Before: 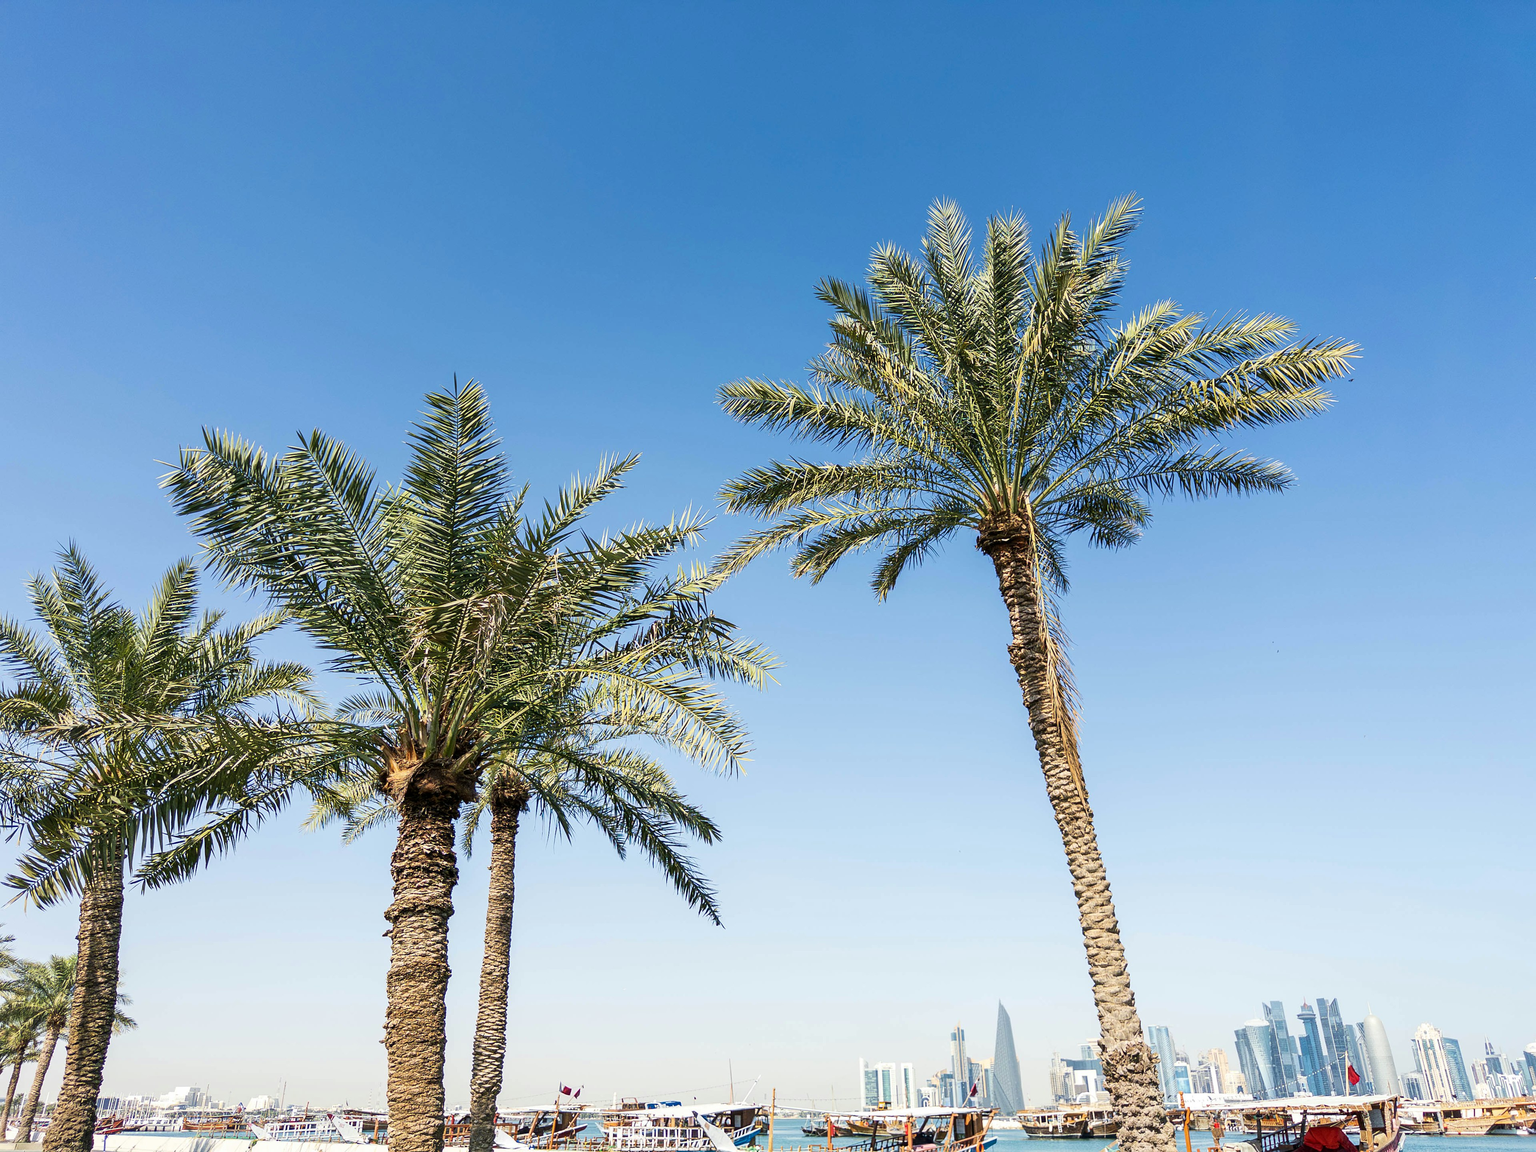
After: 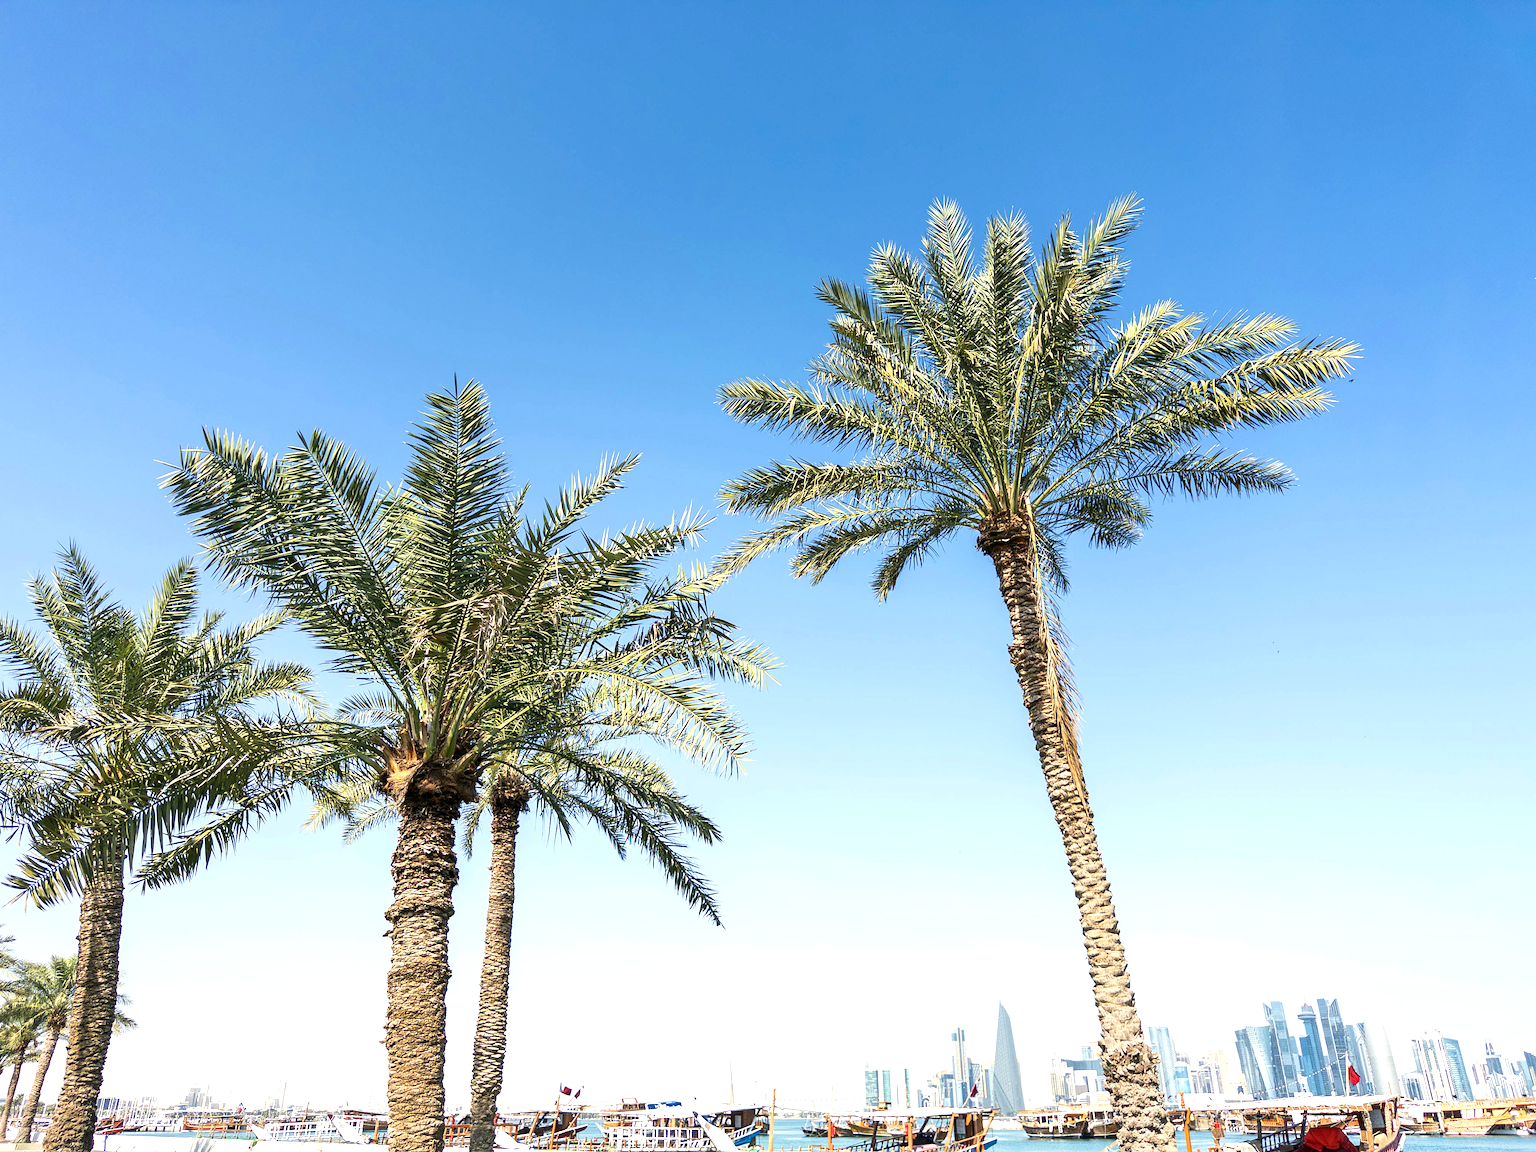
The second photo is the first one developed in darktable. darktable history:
exposure: exposure 0.496 EV, compensate exposure bias true, compensate highlight preservation false
